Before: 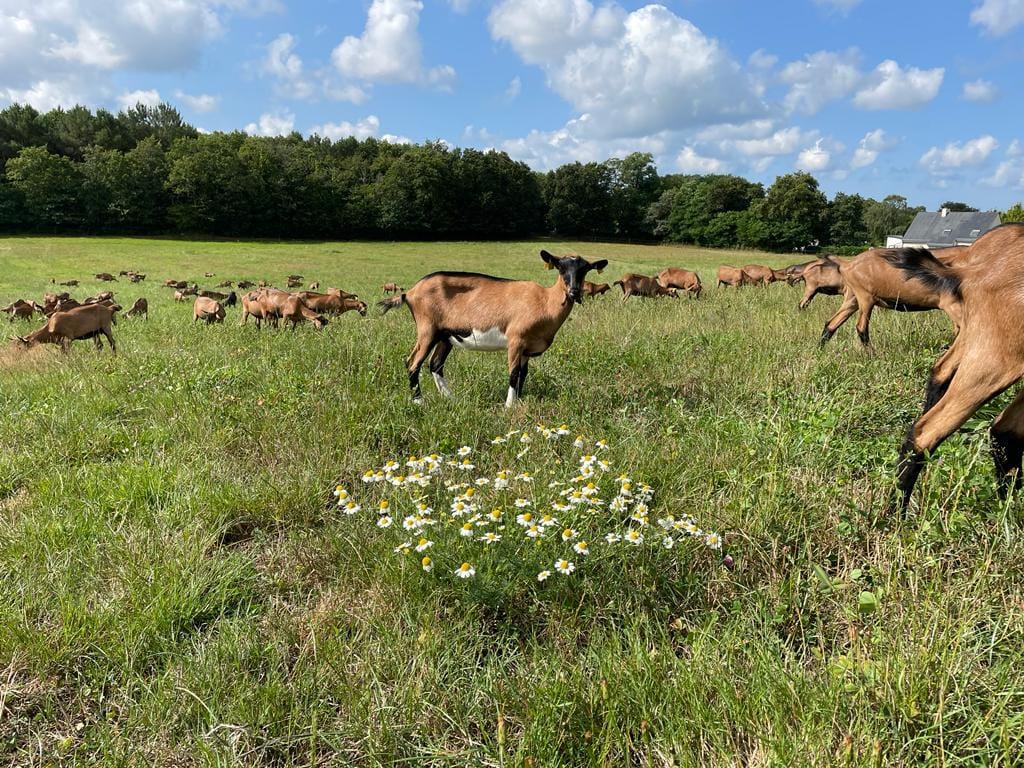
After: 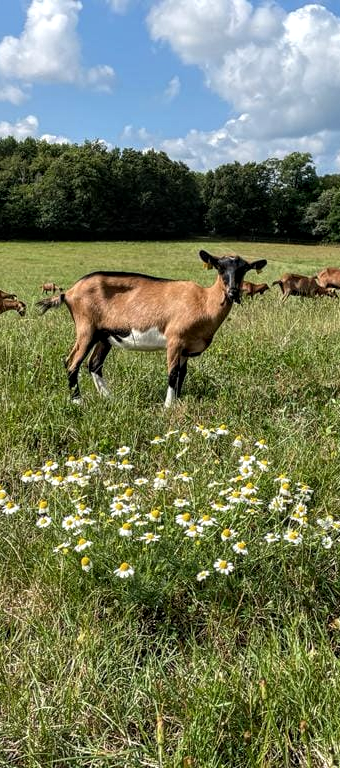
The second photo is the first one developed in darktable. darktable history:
local contrast: highlights 61%, detail 143%, midtone range 0.428
crop: left 33.36%, right 33.36%
